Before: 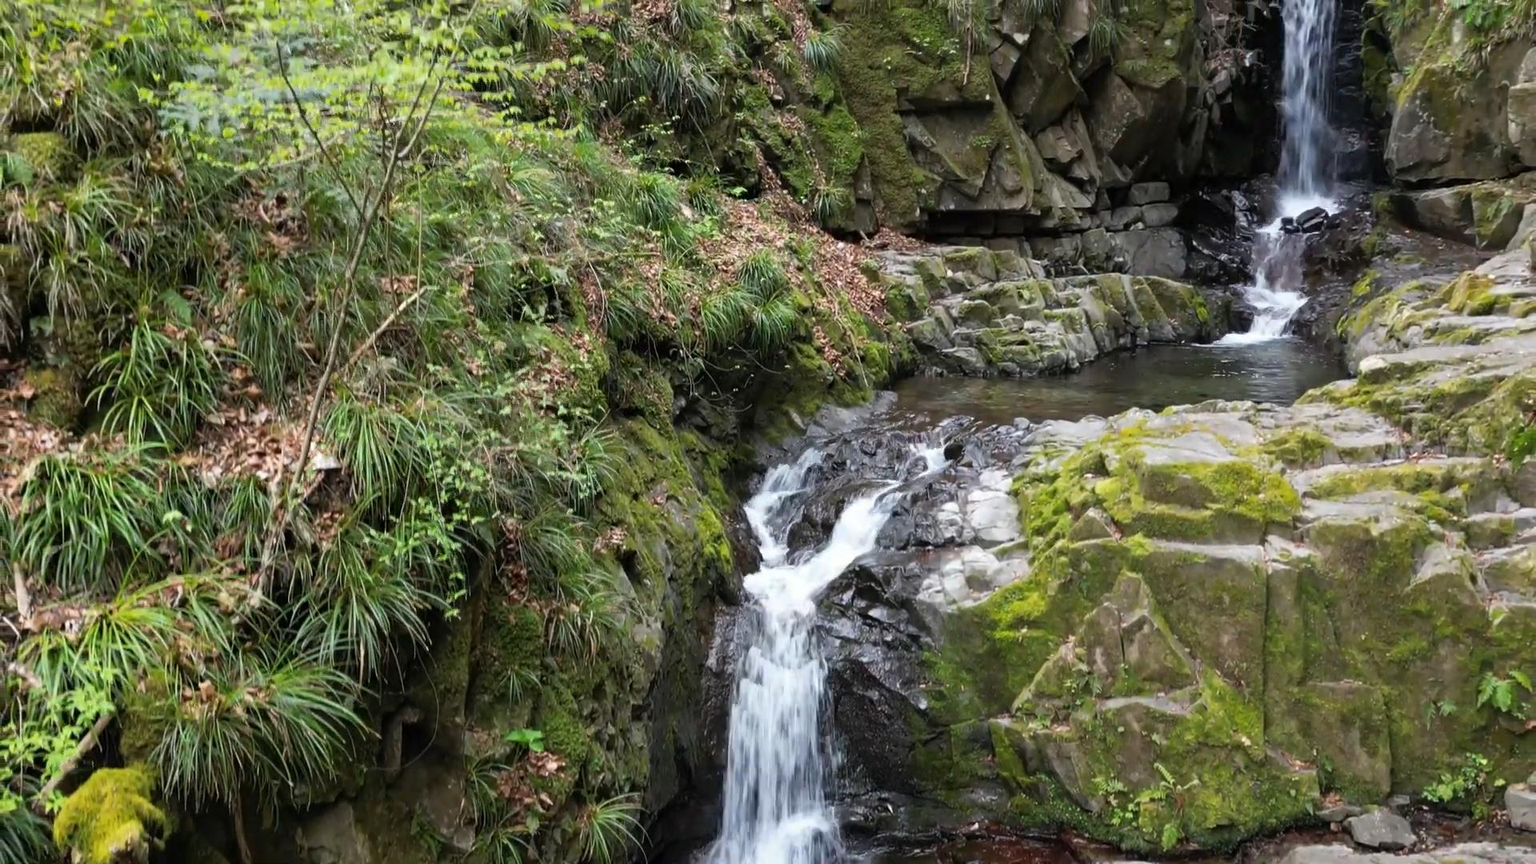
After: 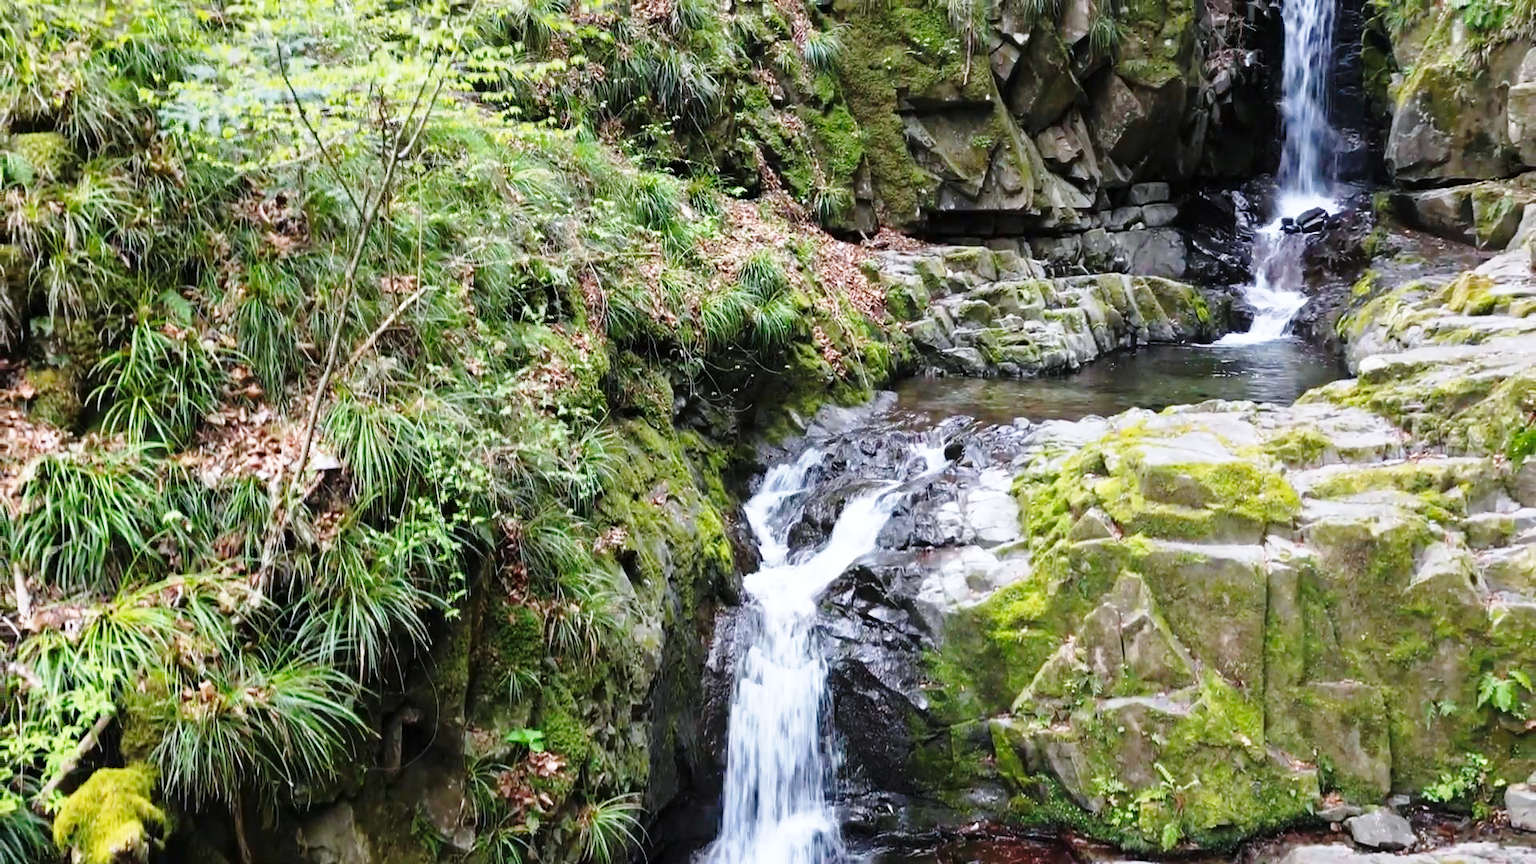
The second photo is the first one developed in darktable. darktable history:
color calibration: illuminant as shot in camera, x 0.358, y 0.373, temperature 4628.91 K
base curve: curves: ch0 [(0, 0) (0.028, 0.03) (0.121, 0.232) (0.46, 0.748) (0.859, 0.968) (1, 1)], preserve colors none
